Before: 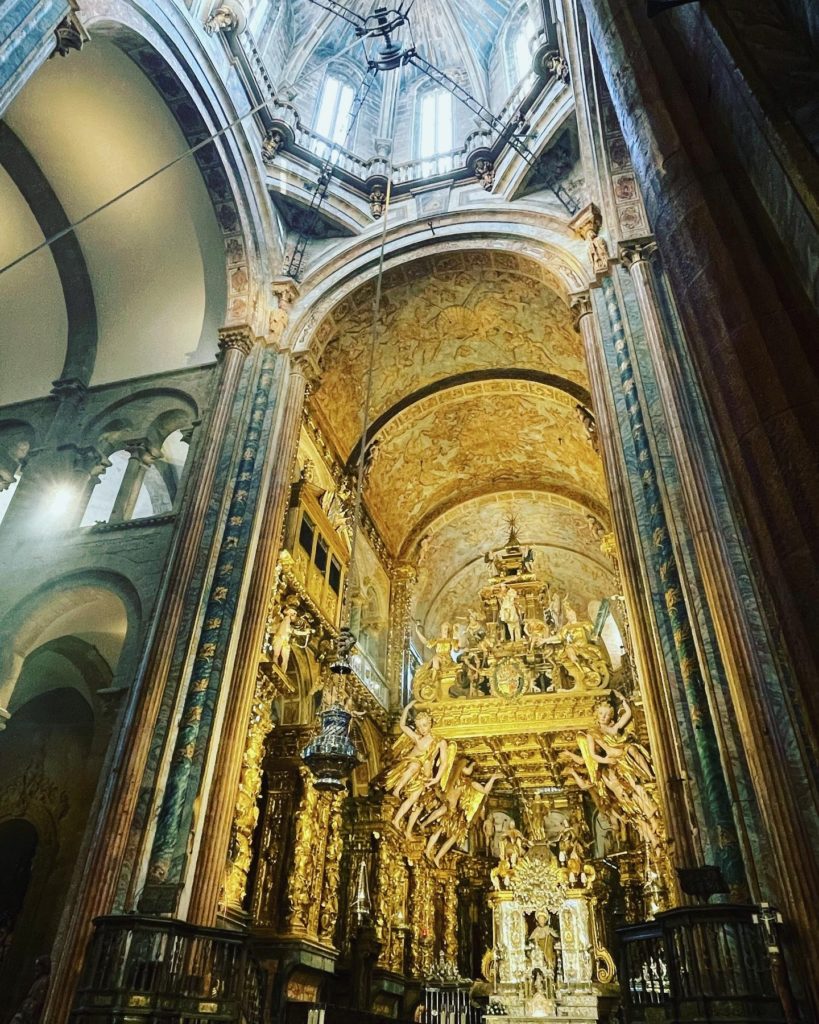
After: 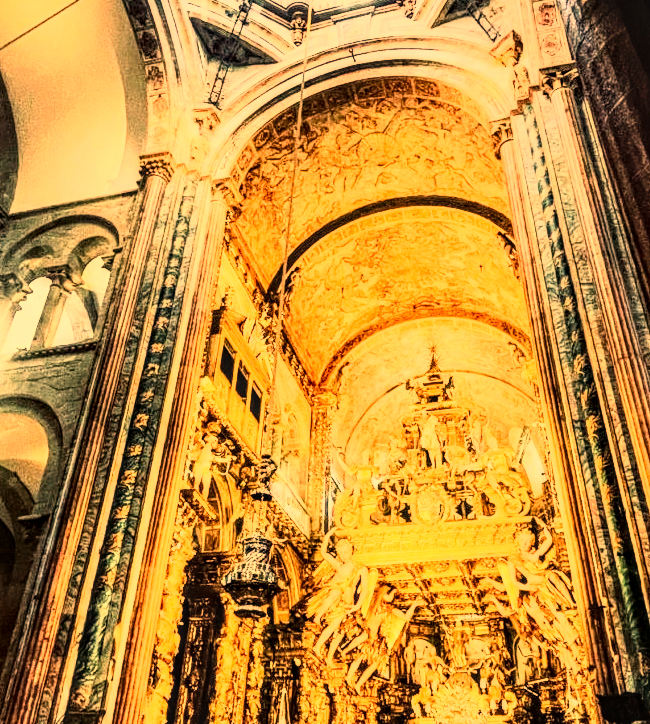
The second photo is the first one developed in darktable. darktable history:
local contrast: highlights 25%, detail 150%
shadows and highlights: shadows 32, highlights -32, soften with gaussian
white balance: red 1.467, blue 0.684
crop: left 9.712%, top 16.928%, right 10.845%, bottom 12.332%
rgb curve: curves: ch0 [(0, 0) (0.21, 0.15) (0.24, 0.21) (0.5, 0.75) (0.75, 0.96) (0.89, 0.99) (1, 1)]; ch1 [(0, 0.02) (0.21, 0.13) (0.25, 0.2) (0.5, 0.67) (0.75, 0.9) (0.89, 0.97) (1, 1)]; ch2 [(0, 0.02) (0.21, 0.13) (0.25, 0.2) (0.5, 0.67) (0.75, 0.9) (0.89, 0.97) (1, 1)], compensate middle gray true
